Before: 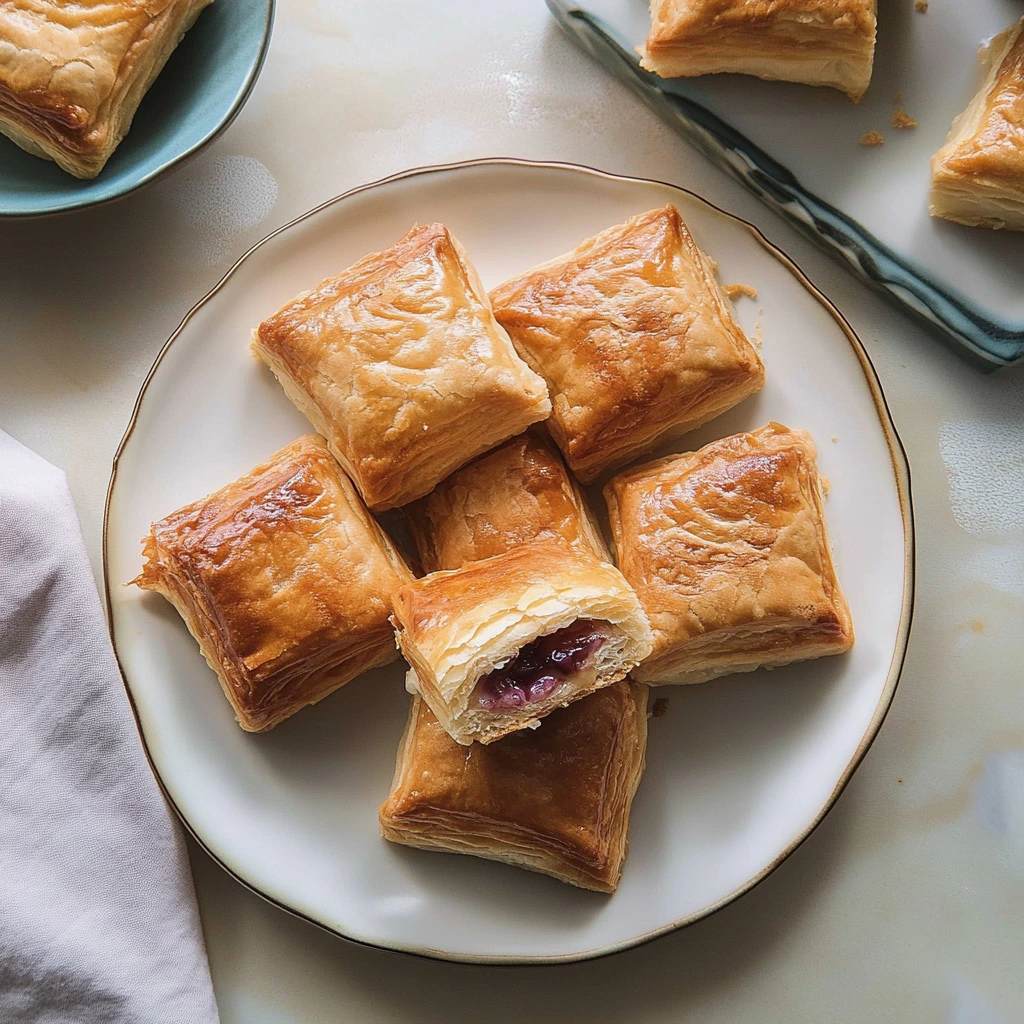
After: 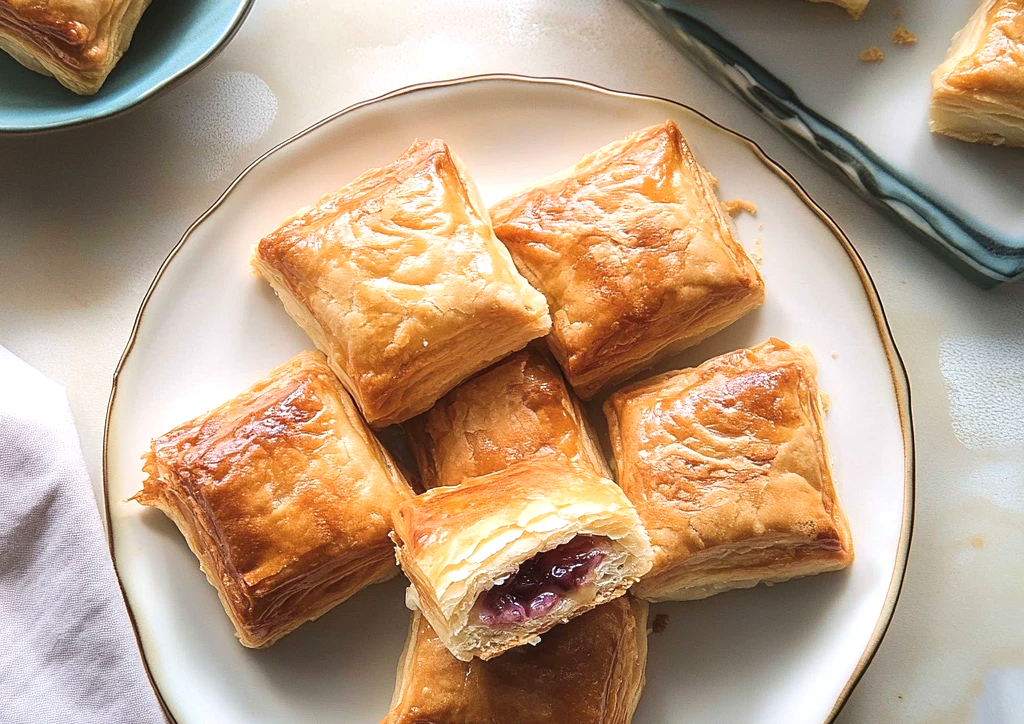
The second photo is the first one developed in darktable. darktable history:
exposure: exposure 0.515 EV, compensate highlight preservation false
crop and rotate: top 8.293%, bottom 20.996%
